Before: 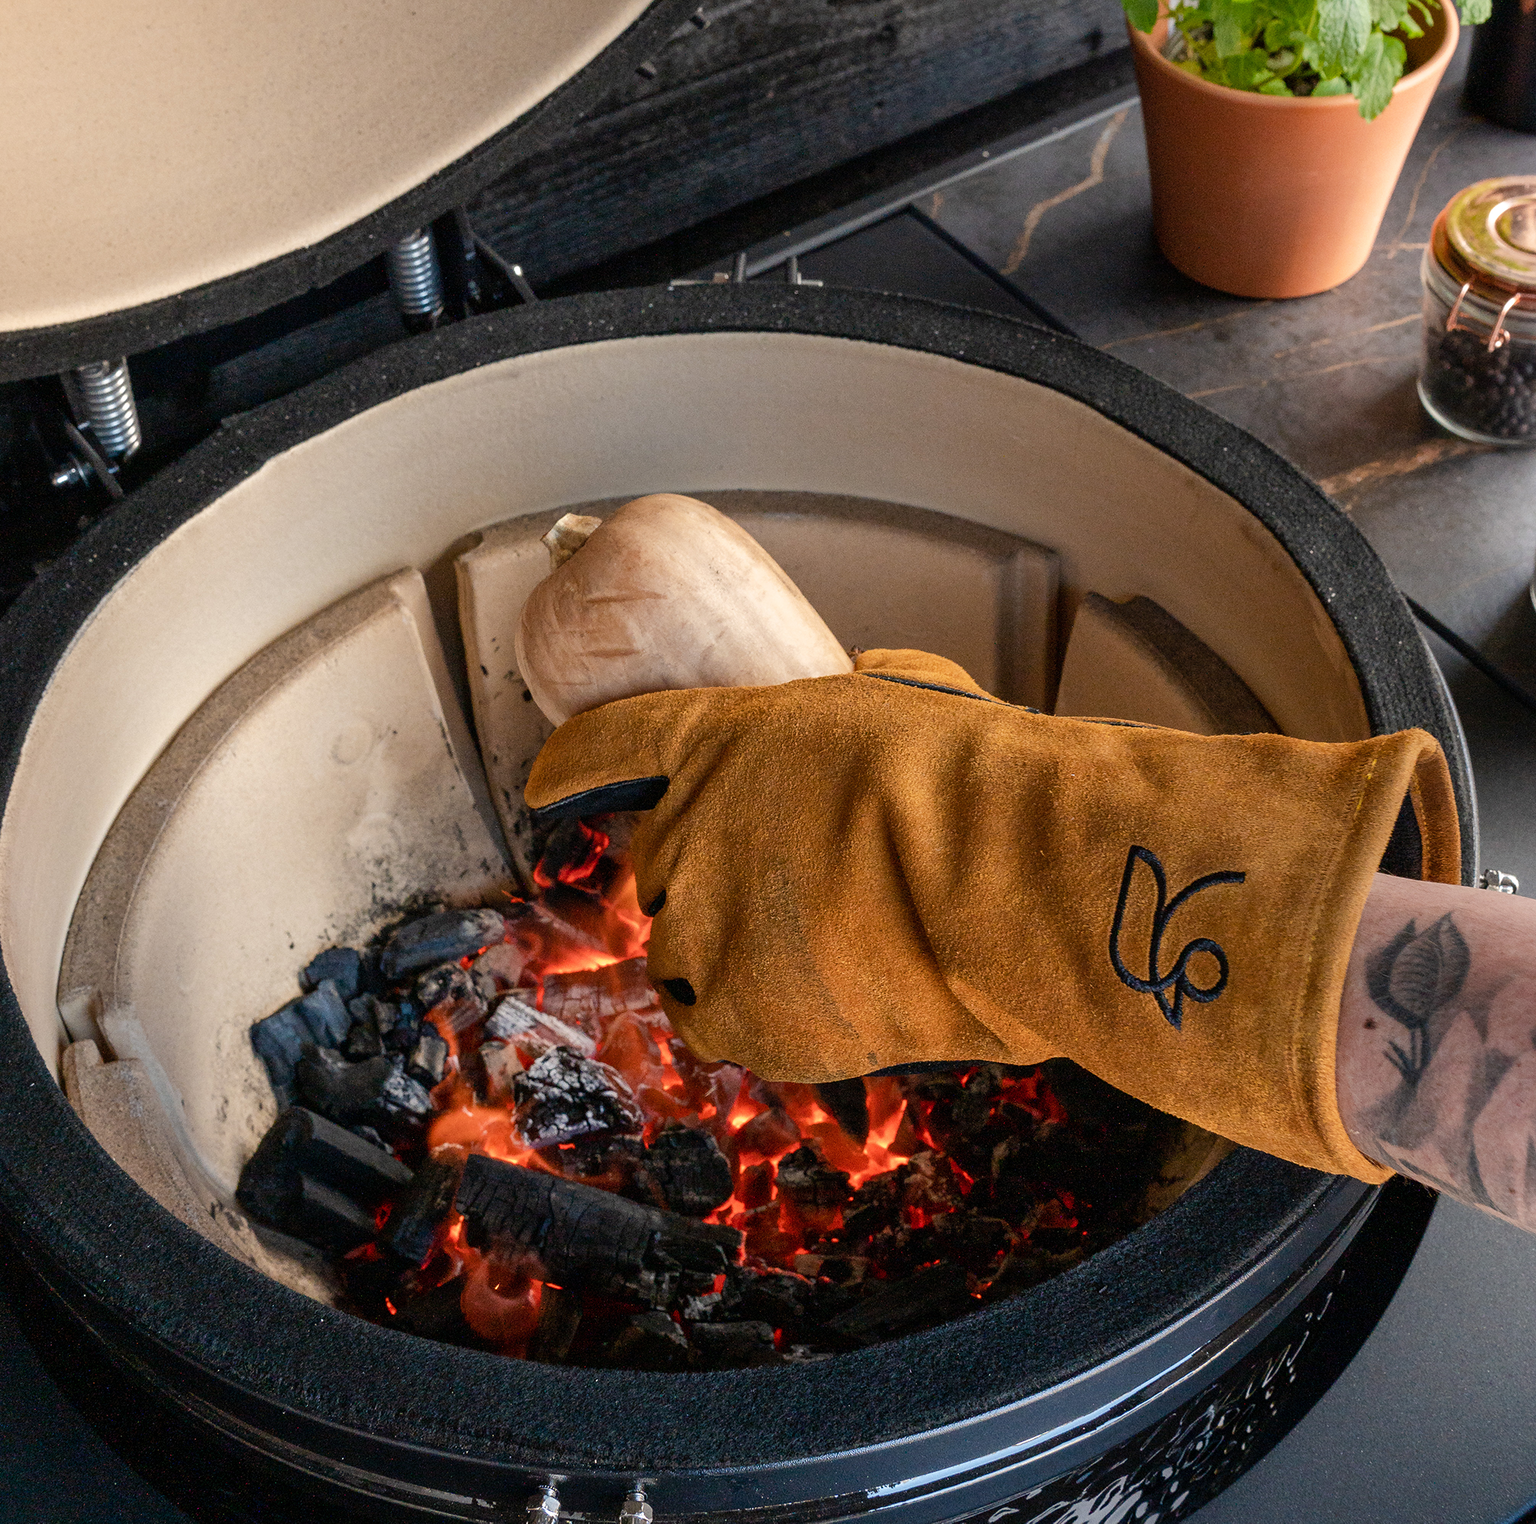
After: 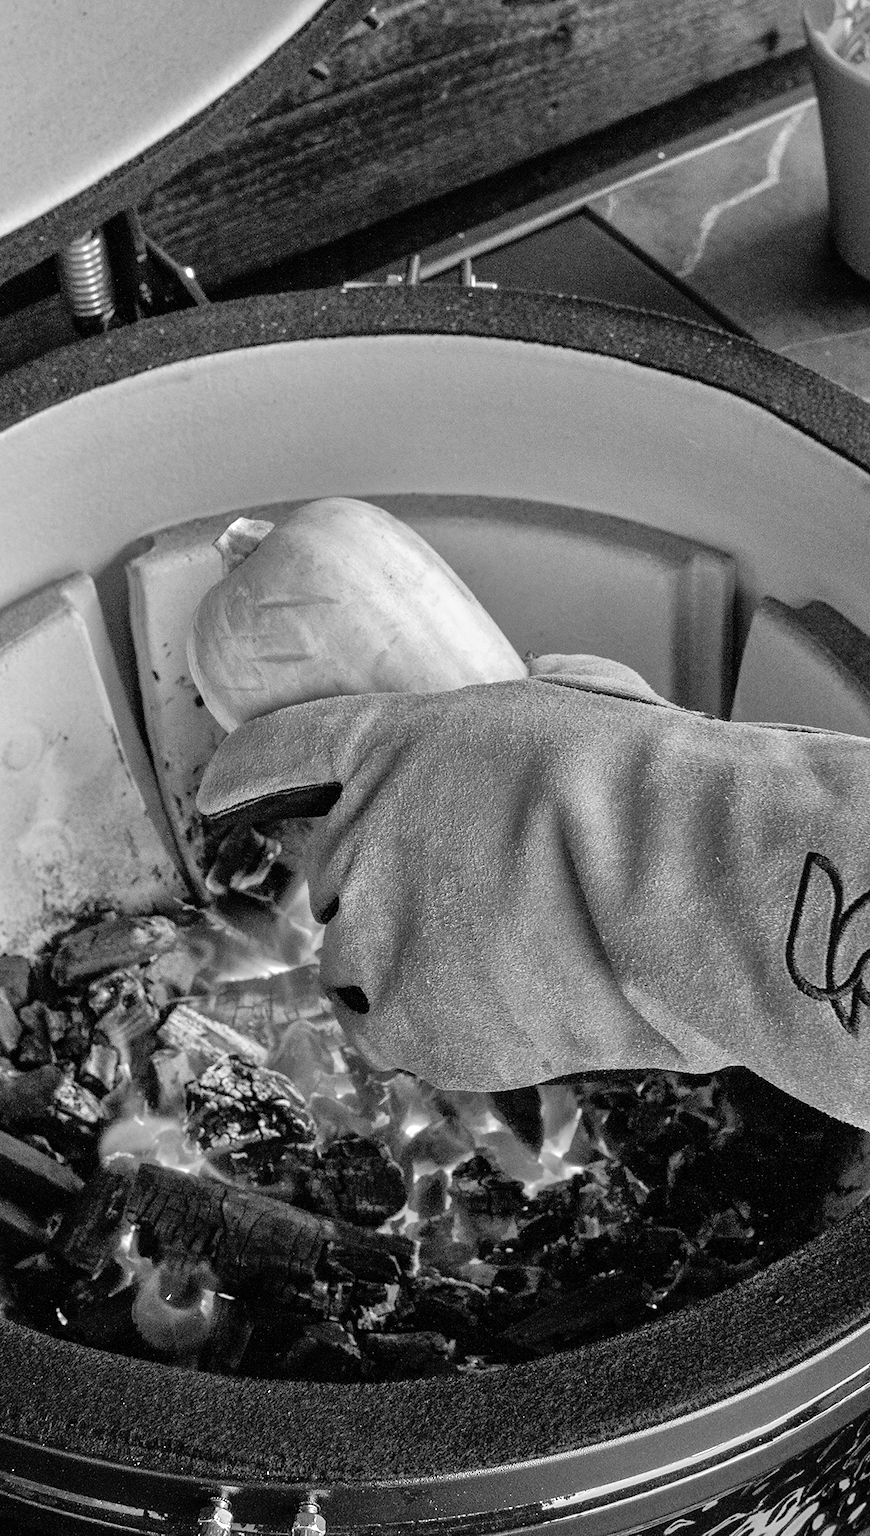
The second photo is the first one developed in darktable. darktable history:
tone equalizer: -7 EV 0.15 EV, -6 EV 0.6 EV, -5 EV 1.15 EV, -4 EV 1.33 EV, -3 EV 1.15 EV, -2 EV 0.6 EV, -1 EV 0.15 EV, mask exposure compensation -0.5 EV
crop: left 21.496%, right 22.254%
monochrome: on, module defaults
